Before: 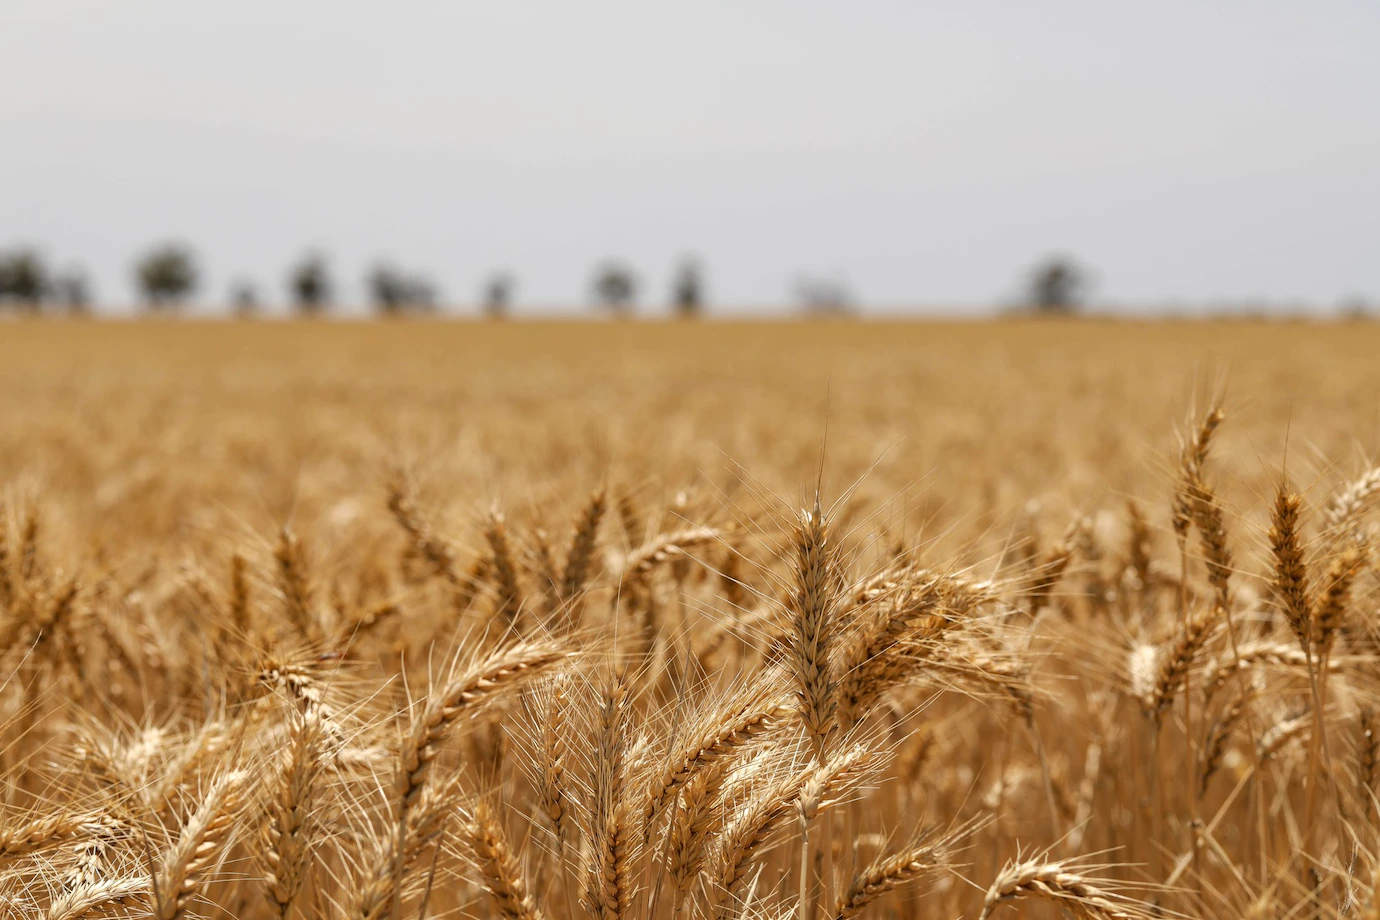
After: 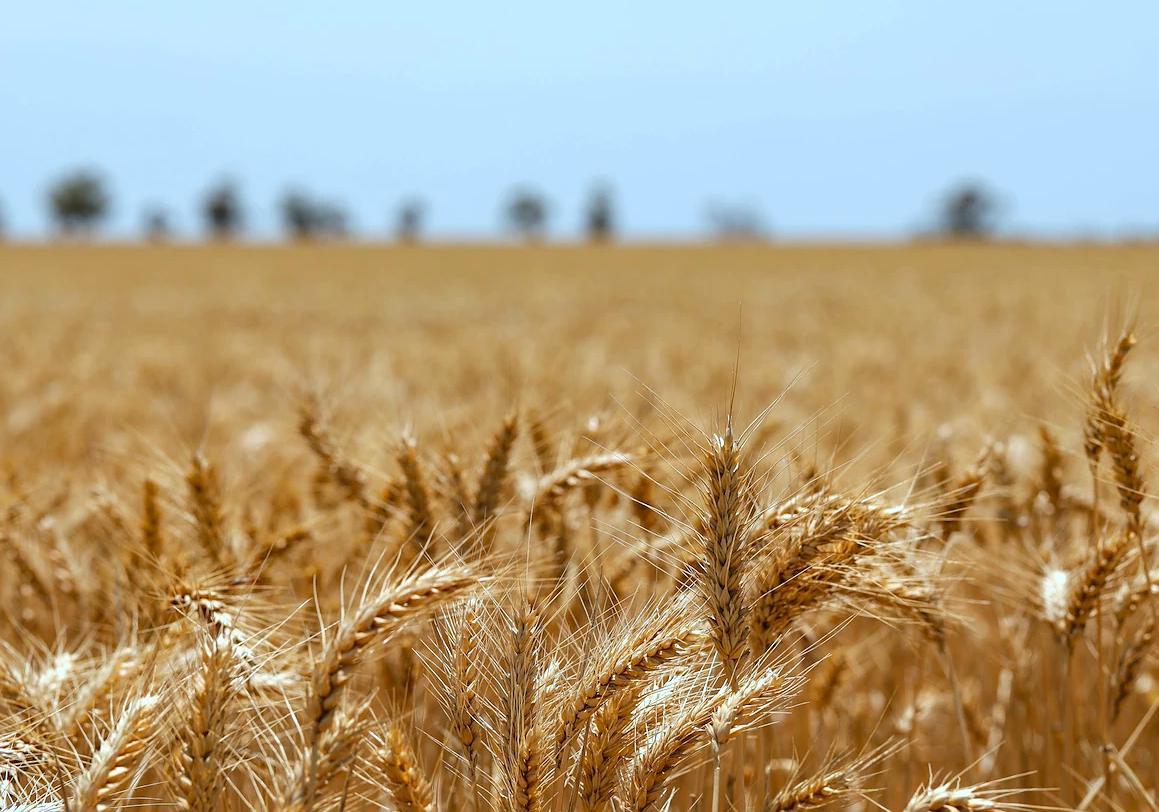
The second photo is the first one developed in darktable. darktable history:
crop: left 6.446%, top 8.188%, right 9.538%, bottom 3.548%
sharpen: radius 1
color correction: highlights a* -9.73, highlights b* -21.22
color balance: contrast 6.48%, output saturation 113.3%
